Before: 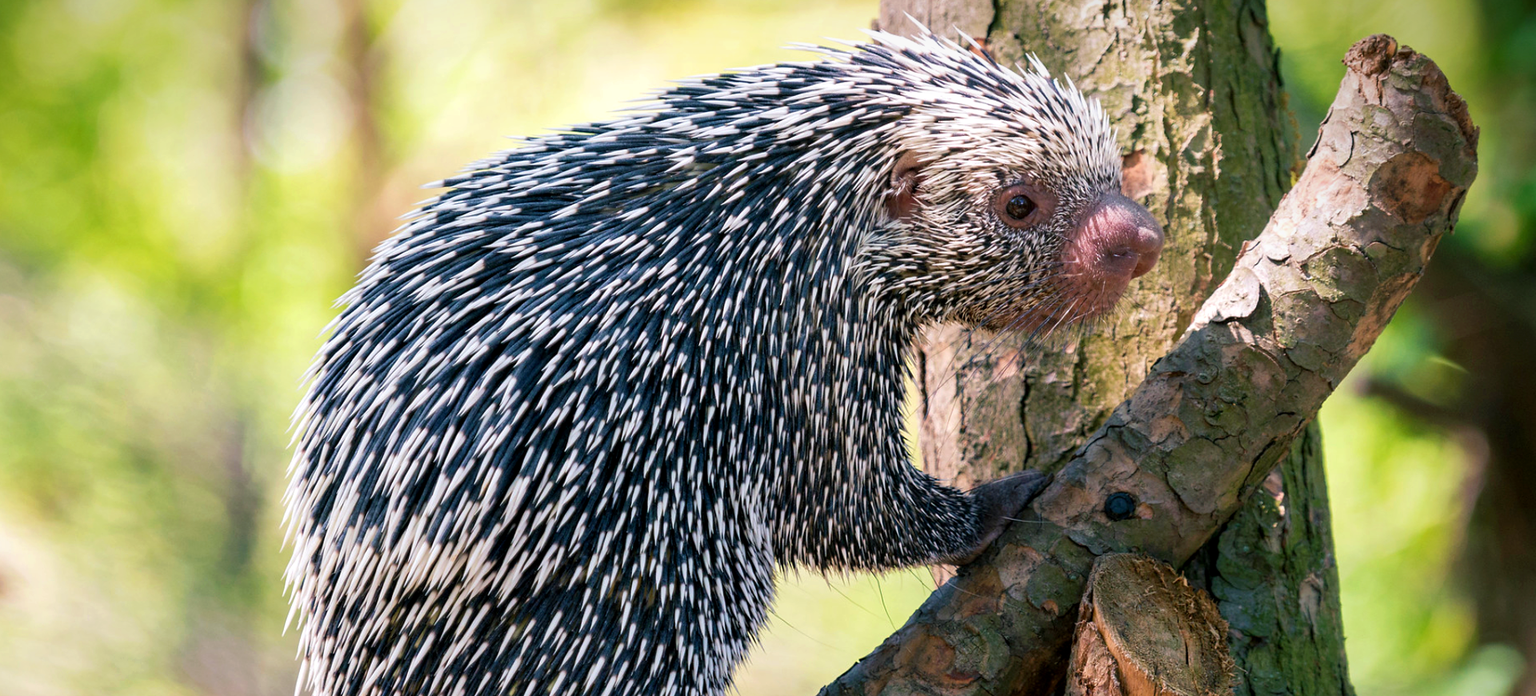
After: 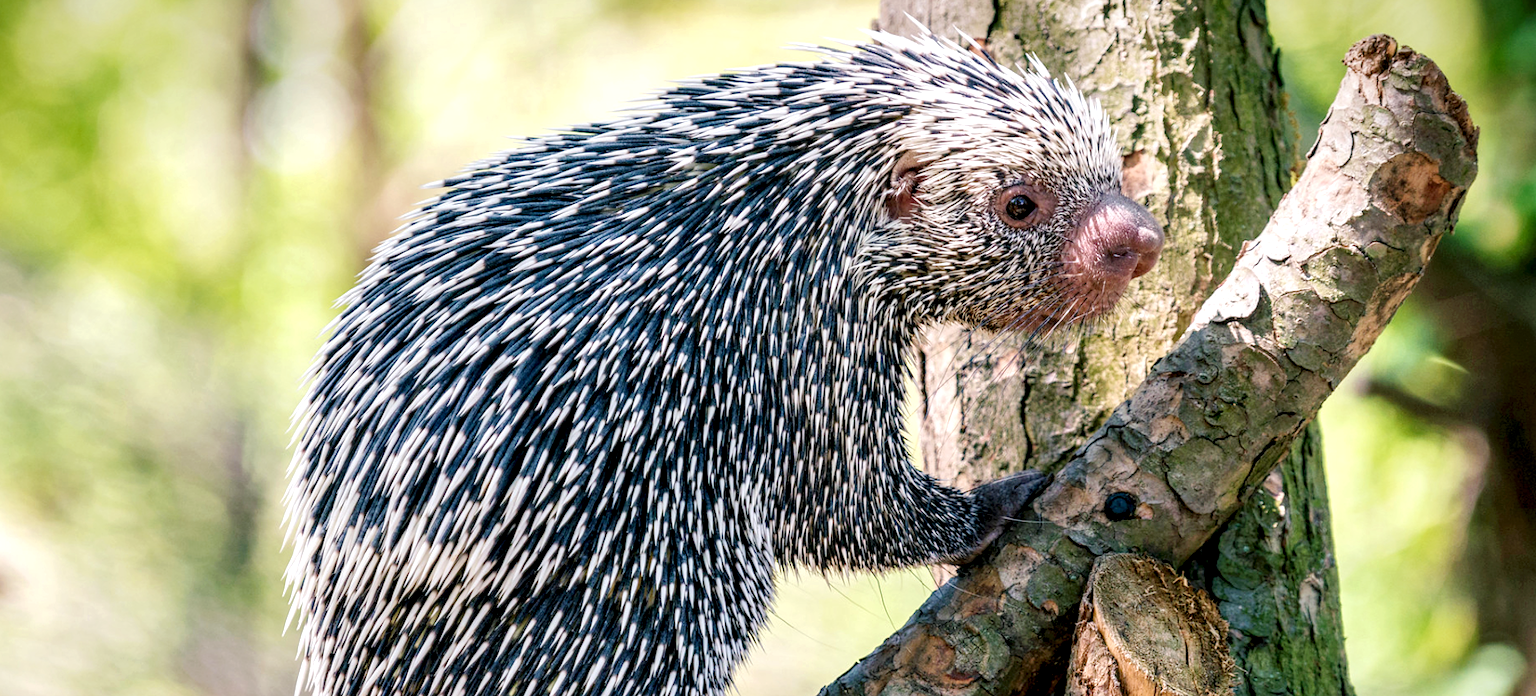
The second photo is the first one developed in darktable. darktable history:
local contrast: highlights 60%, shadows 61%, detail 160%
base curve: curves: ch0 [(0, 0) (0.158, 0.273) (0.879, 0.895) (1, 1)], preserve colors none
